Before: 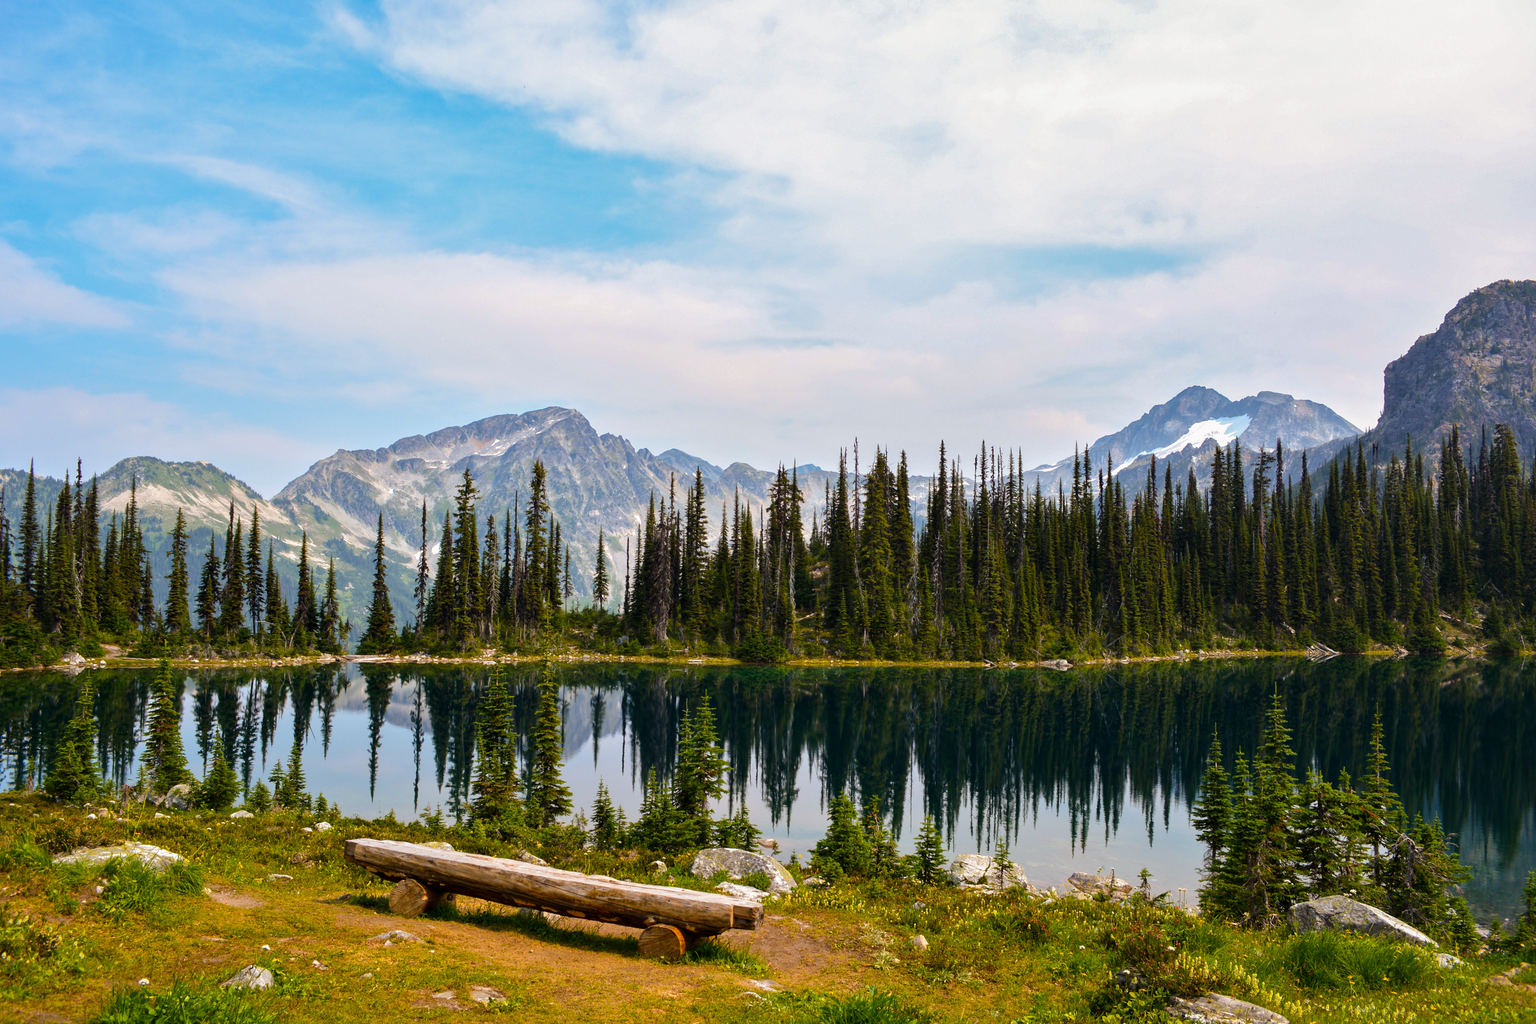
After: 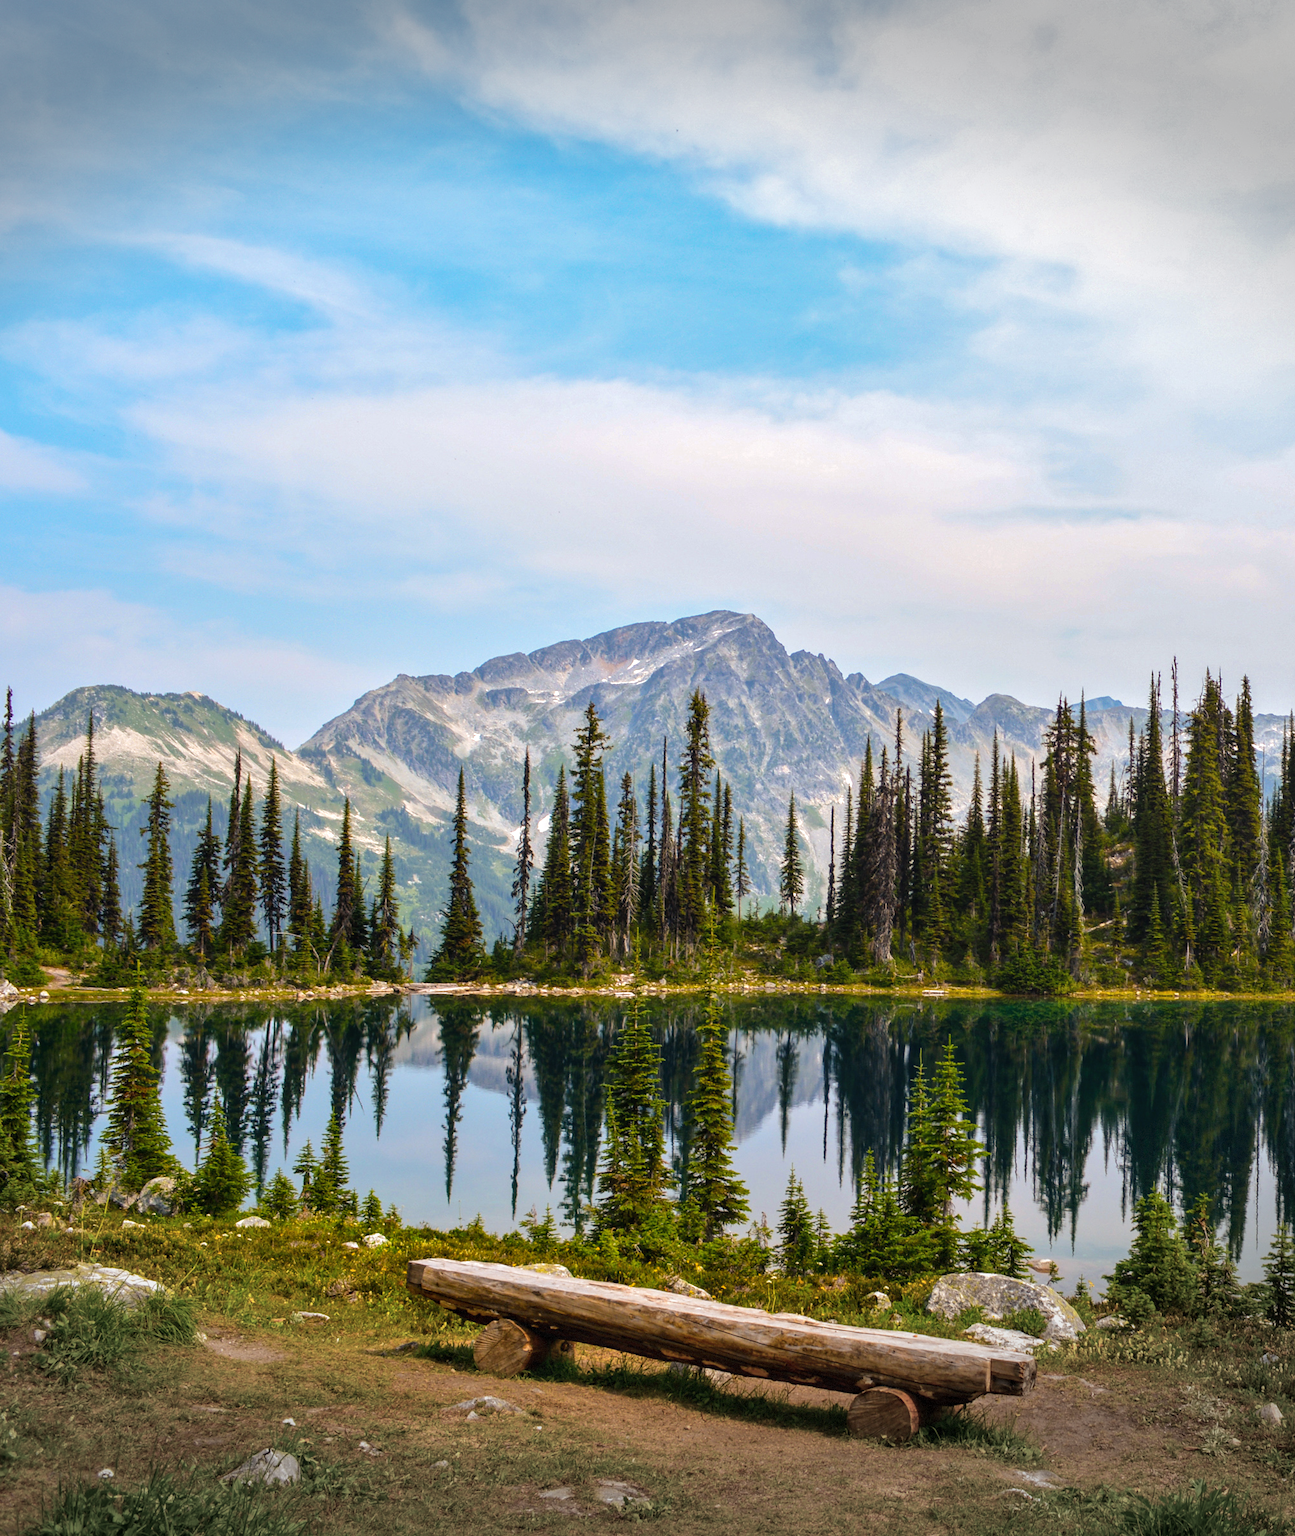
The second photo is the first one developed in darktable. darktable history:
crop: left 4.803%, right 38.959%
local contrast: detail 109%
exposure: exposure 0.172 EV, compensate exposure bias true, compensate highlight preservation false
vignetting: fall-off start 100.2%, center (-0.032, -0.035), width/height ratio 1.324, dithering 8-bit output
